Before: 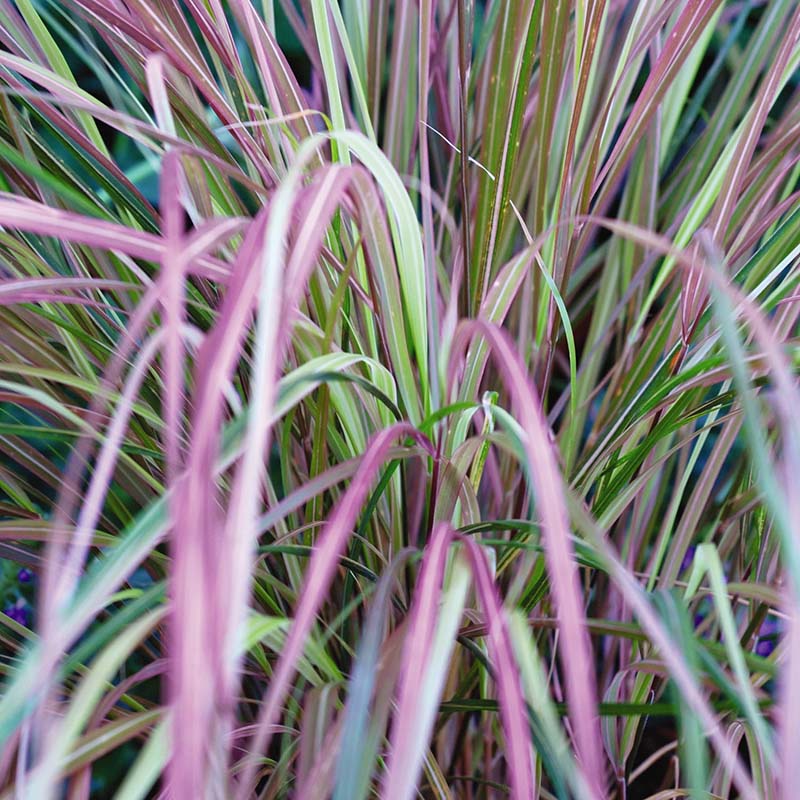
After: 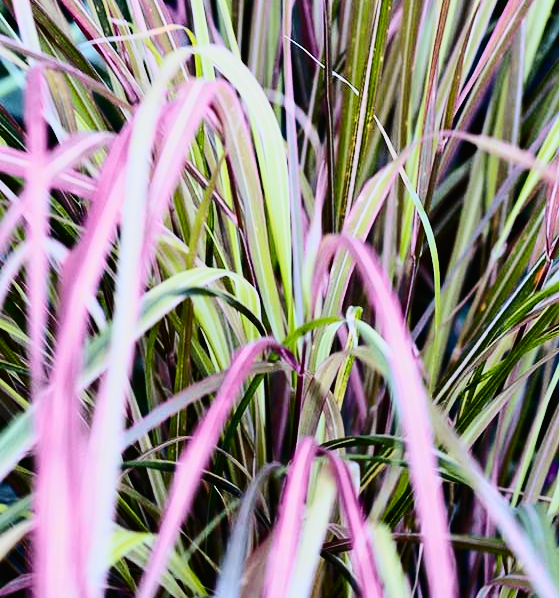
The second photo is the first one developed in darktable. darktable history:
crop and rotate: left 17.046%, top 10.659%, right 12.989%, bottom 14.553%
tone curve: curves: ch0 [(0, 0.01) (0.097, 0.07) (0.204, 0.173) (0.447, 0.517) (0.539, 0.624) (0.733, 0.791) (0.879, 0.898) (1, 0.98)]; ch1 [(0, 0) (0.393, 0.415) (0.447, 0.448) (0.485, 0.494) (0.523, 0.509) (0.545, 0.544) (0.574, 0.578) (0.648, 0.674) (1, 1)]; ch2 [(0, 0) (0.369, 0.388) (0.449, 0.431) (0.499, 0.5) (0.521, 0.517) (0.53, 0.54) (0.564, 0.569) (0.674, 0.735) (1, 1)], color space Lab, independent channels, preserve colors none
contrast brightness saturation: contrast 0.28
filmic rgb: black relative exposure -11.88 EV, white relative exposure 5.43 EV, threshold 3 EV, hardness 4.49, latitude 50%, contrast 1.14, color science v5 (2021), contrast in shadows safe, contrast in highlights safe, enable highlight reconstruction true
